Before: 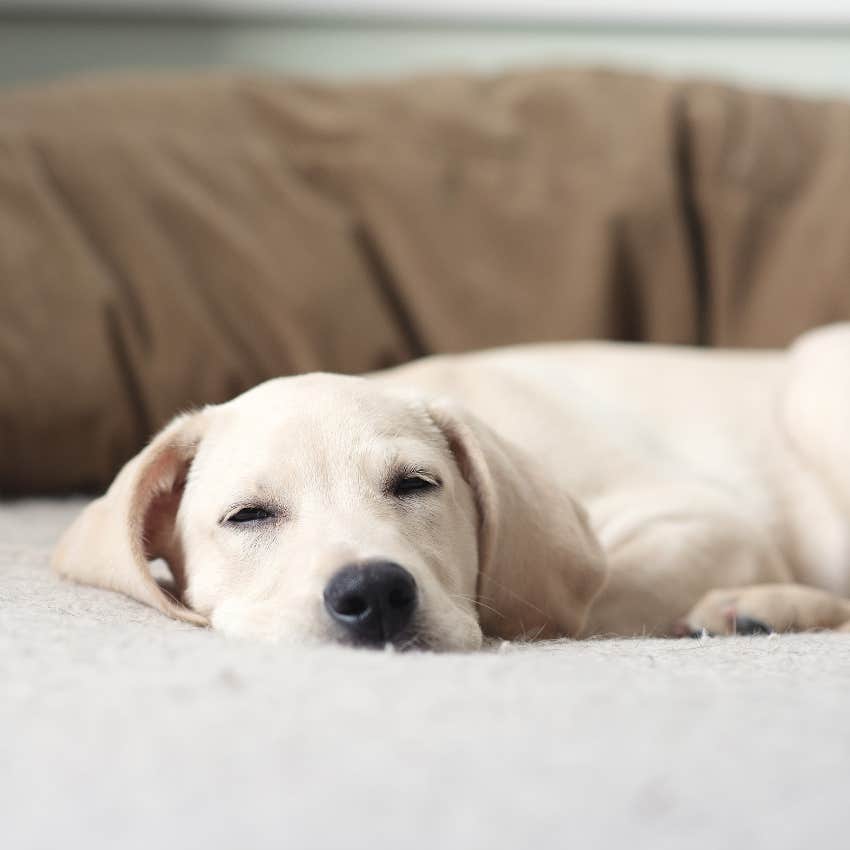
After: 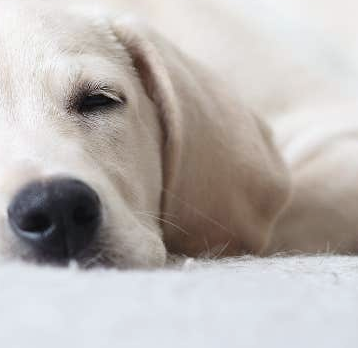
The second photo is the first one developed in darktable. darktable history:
crop: left 37.221%, top 45.169%, right 20.63%, bottom 13.777%
tone equalizer: on, module defaults
white balance: red 0.976, blue 1.04
